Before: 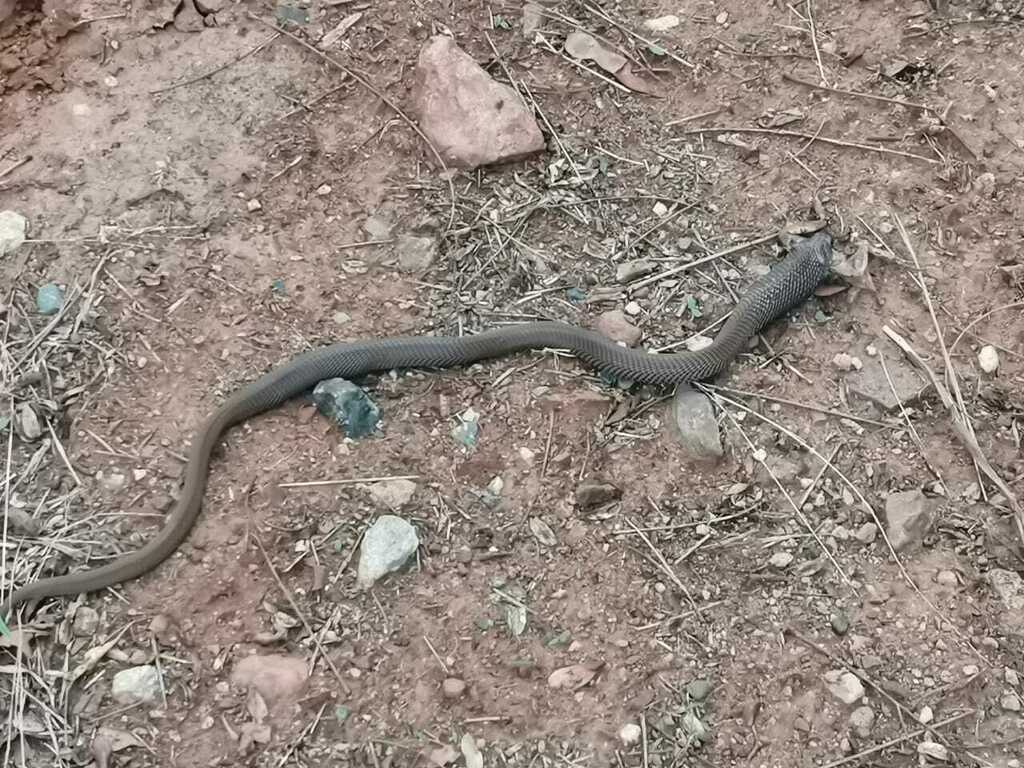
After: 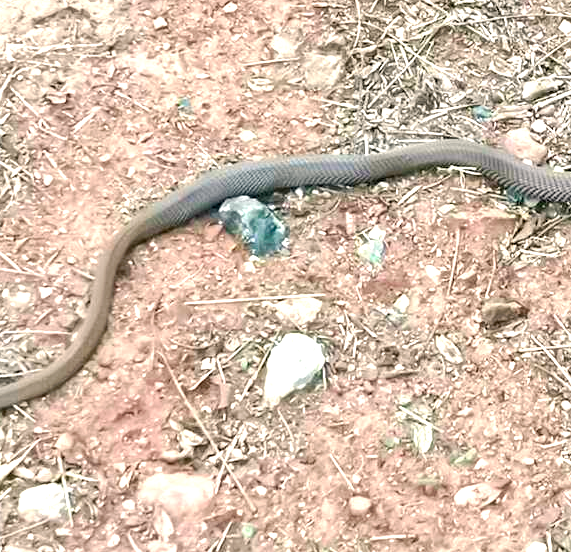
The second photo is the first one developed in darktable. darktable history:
crop: left 9.239%, top 23.825%, right 34.944%, bottom 4.276%
exposure: black level correction 0.001, exposure 1.042 EV, compensate exposure bias true, compensate highlight preservation false
contrast equalizer: octaves 7, y [[0.48, 0.654, 0.731, 0.706, 0.772, 0.382], [0.55 ×6], [0 ×6], [0 ×6], [0 ×6]], mix 0.143
tone equalizer: -8 EV -0.424 EV, -7 EV -0.416 EV, -6 EV -0.37 EV, -5 EV -0.257 EV, -3 EV 0.255 EV, -2 EV 0.305 EV, -1 EV 0.385 EV, +0 EV 0.402 EV
color balance rgb: highlights gain › chroma 1.066%, highlights gain › hue 60.12°, linear chroma grading › global chroma 2.142%, linear chroma grading › mid-tones -1.263%, perceptual saturation grading › global saturation 35.367%, contrast -9.933%
tone curve: curves: ch0 [(0, 0) (0.003, 0.012) (0.011, 0.015) (0.025, 0.027) (0.044, 0.045) (0.069, 0.064) (0.1, 0.093) (0.136, 0.133) (0.177, 0.177) (0.224, 0.221) (0.277, 0.272) (0.335, 0.342) (0.399, 0.398) (0.468, 0.462) (0.543, 0.547) (0.623, 0.624) (0.709, 0.711) (0.801, 0.792) (0.898, 0.889) (1, 1)], preserve colors none
